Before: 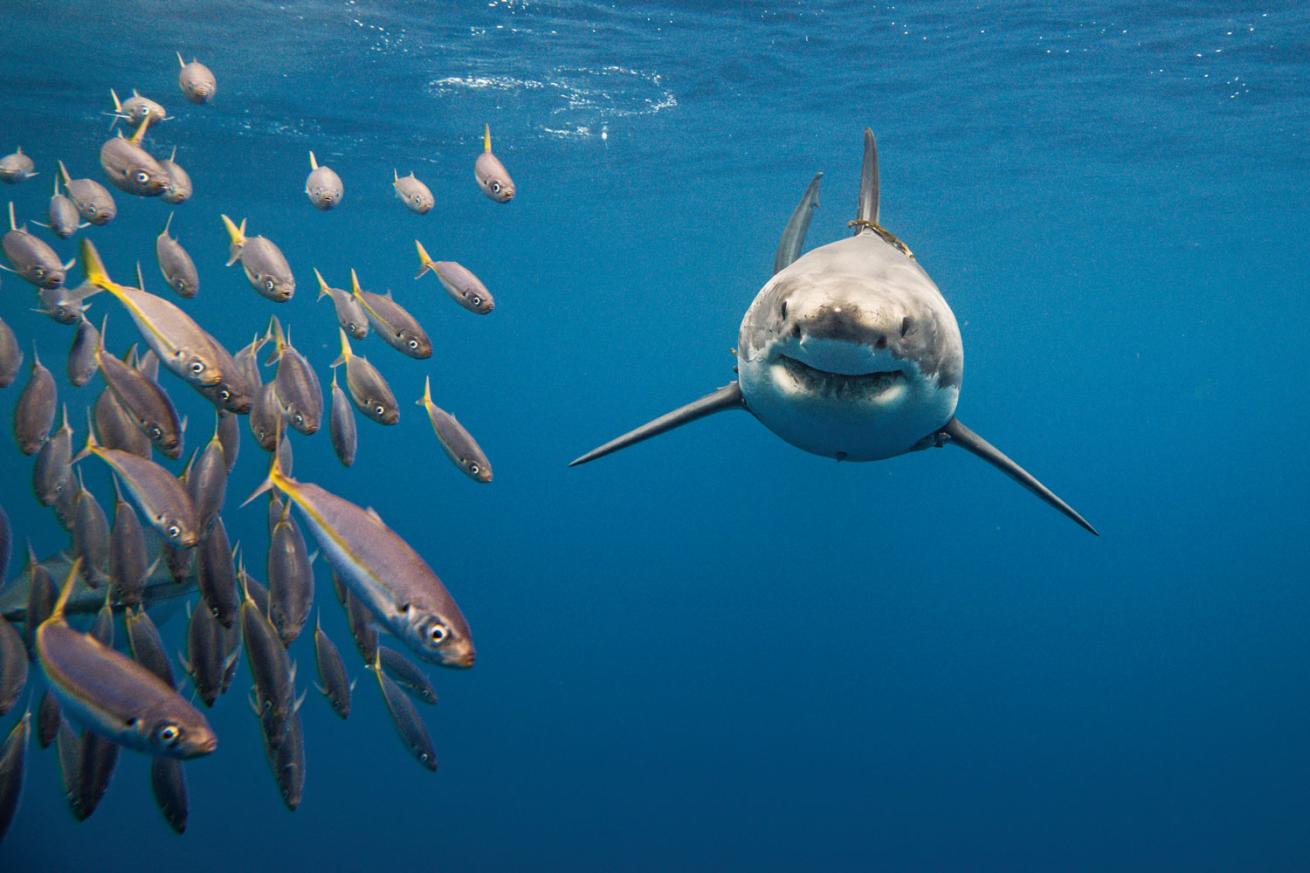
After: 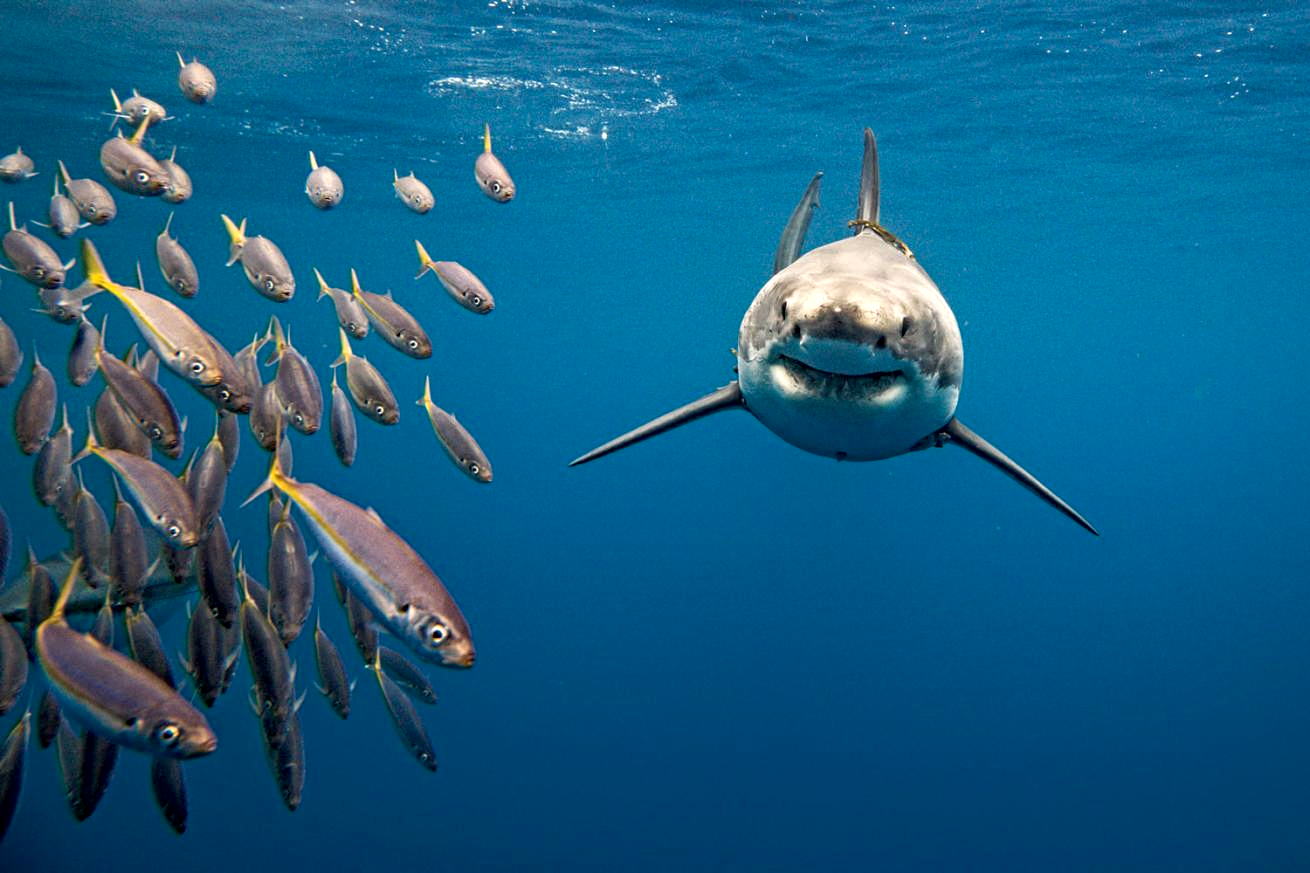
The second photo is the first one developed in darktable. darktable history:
exposure: black level correction 0.004, exposure 0.016 EV, compensate highlight preservation false
contrast equalizer: octaves 7, y [[0.5, 0.542, 0.583, 0.625, 0.667, 0.708], [0.5 ×6], [0.5 ×6], [0 ×6], [0 ×6]], mix 0.315
haze removal: compatibility mode true, adaptive false
